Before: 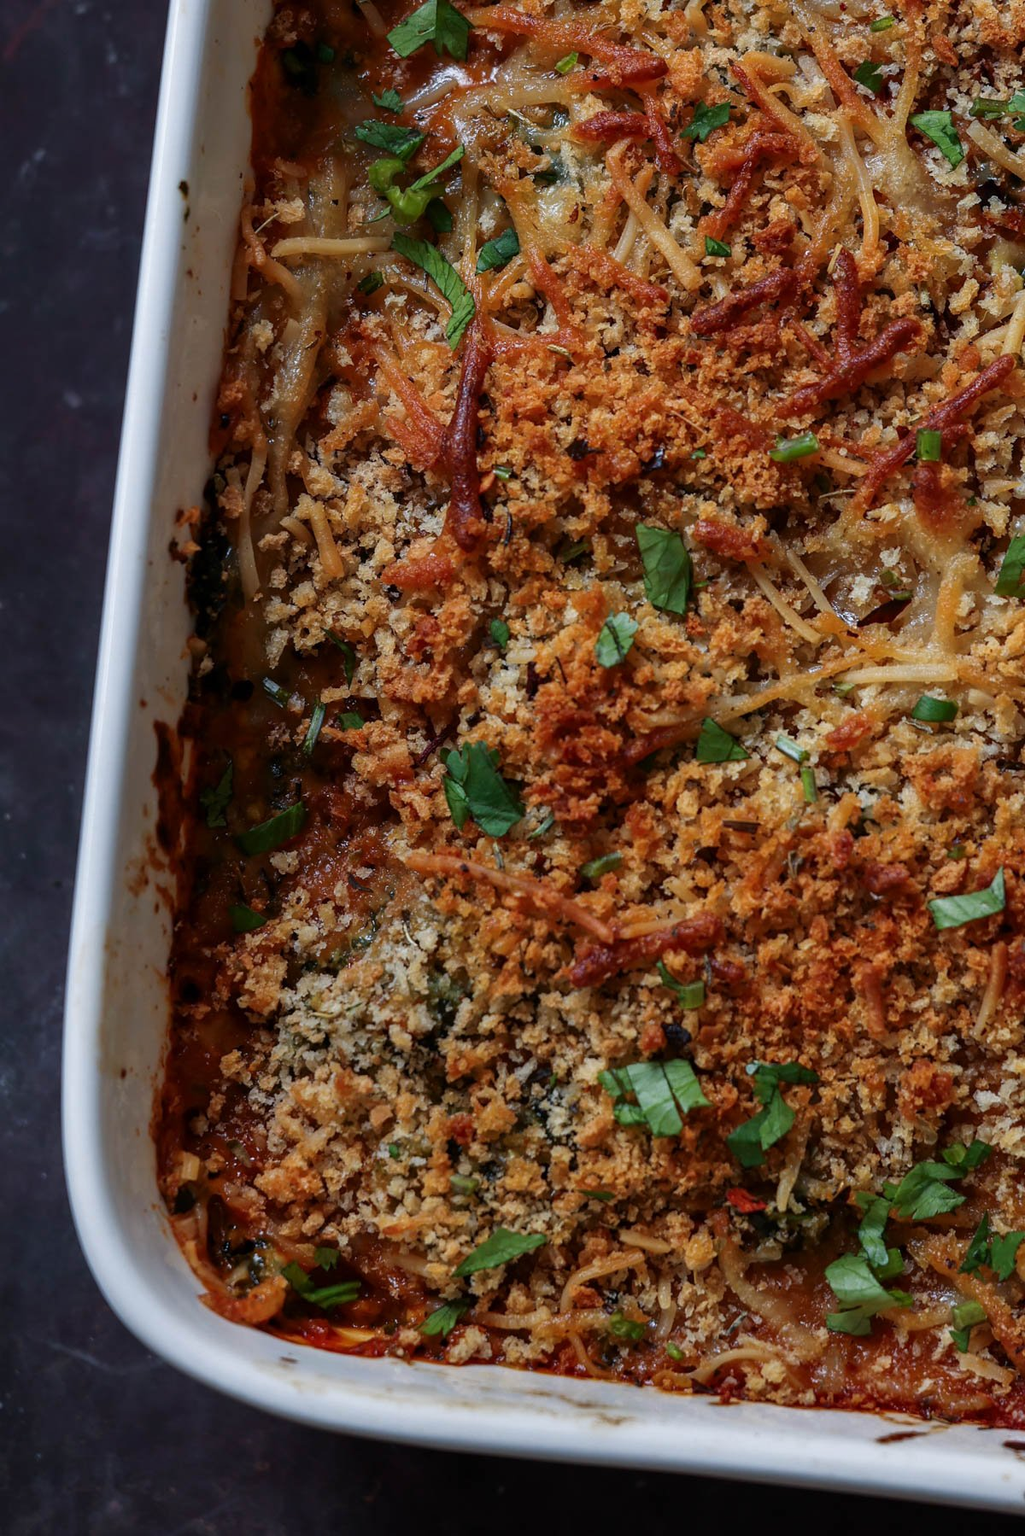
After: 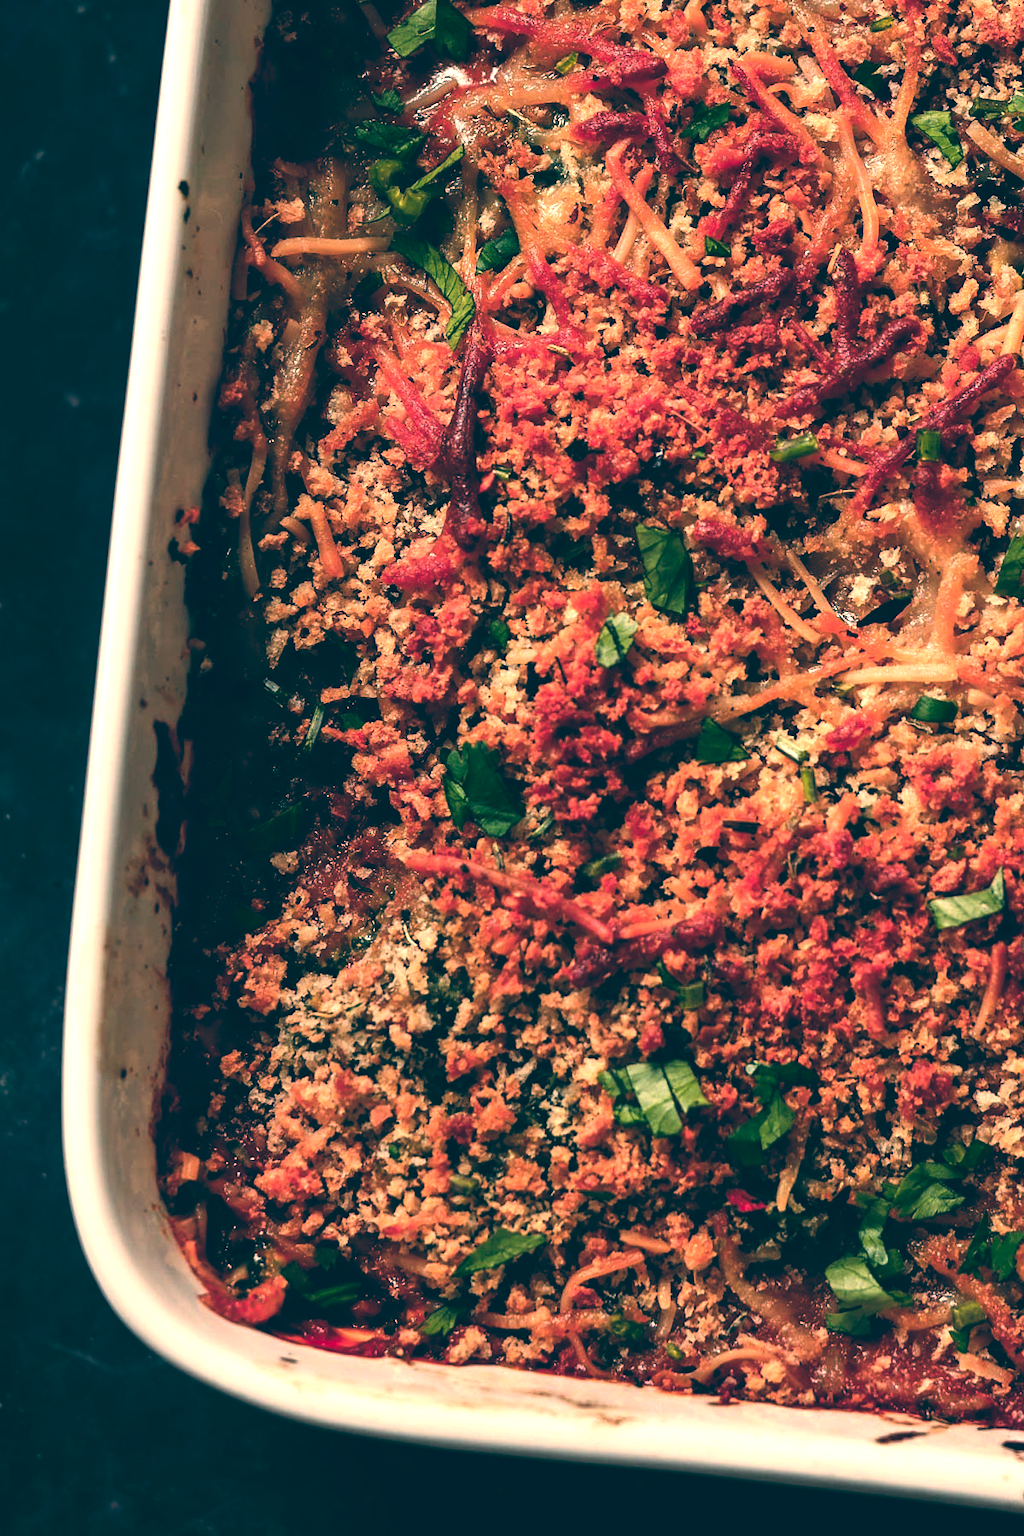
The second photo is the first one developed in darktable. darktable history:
tone equalizer: -8 EV -1.08 EV, -7 EV -1.01 EV, -6 EV -0.867 EV, -5 EV -0.578 EV, -3 EV 0.578 EV, -2 EV 0.867 EV, -1 EV 1.01 EV, +0 EV 1.08 EV, edges refinement/feathering 500, mask exposure compensation -1.57 EV, preserve details no
color zones: curves: ch1 [(0.235, 0.558) (0.75, 0.5)]; ch2 [(0.25, 0.462) (0.749, 0.457)], mix 25.94%
color balance: lift [1.006, 0.985, 1.002, 1.015], gamma [1, 0.953, 1.008, 1.047], gain [1.076, 1.13, 1.004, 0.87]
white balance: red 1.123, blue 0.83
exposure: exposure -0.01 EV, compensate highlight preservation false
